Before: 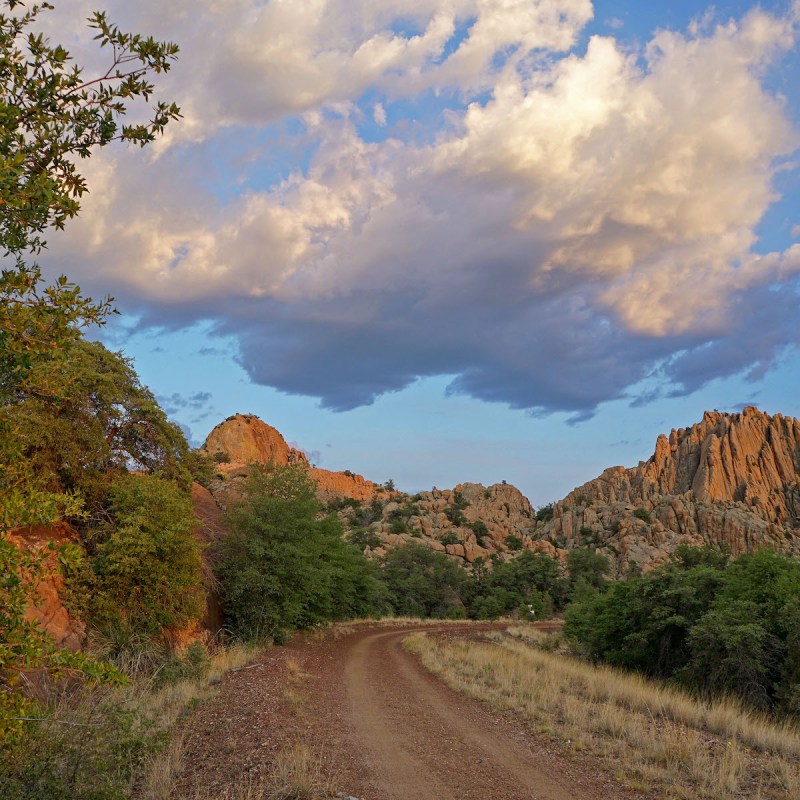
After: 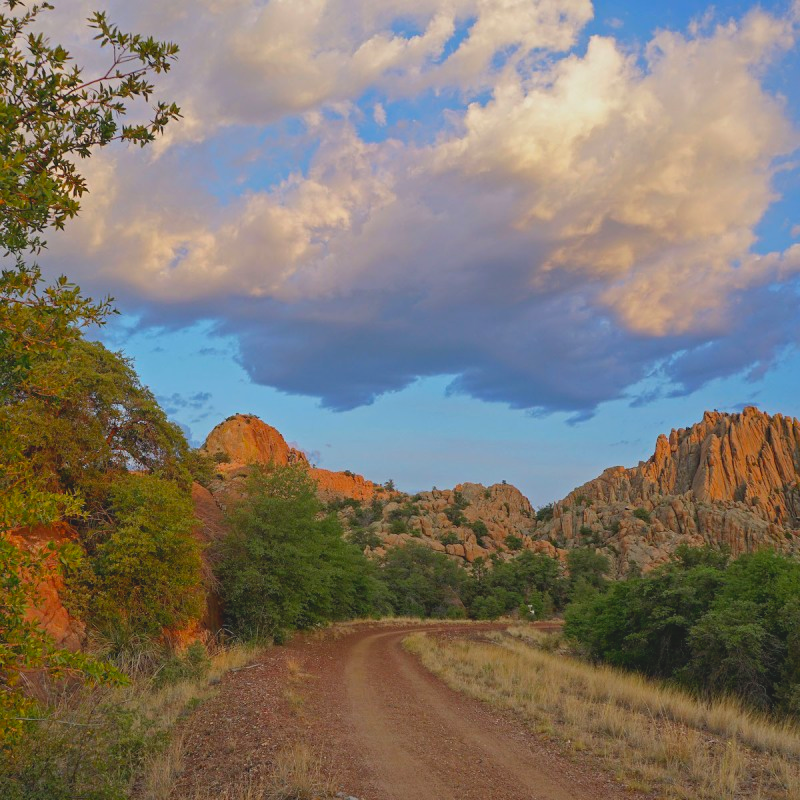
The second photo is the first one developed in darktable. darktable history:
contrast brightness saturation: contrast -0.183, saturation 0.189
color calibration: illuminant same as pipeline (D50), adaptation XYZ, x 0.345, y 0.358, temperature 5019.05 K
